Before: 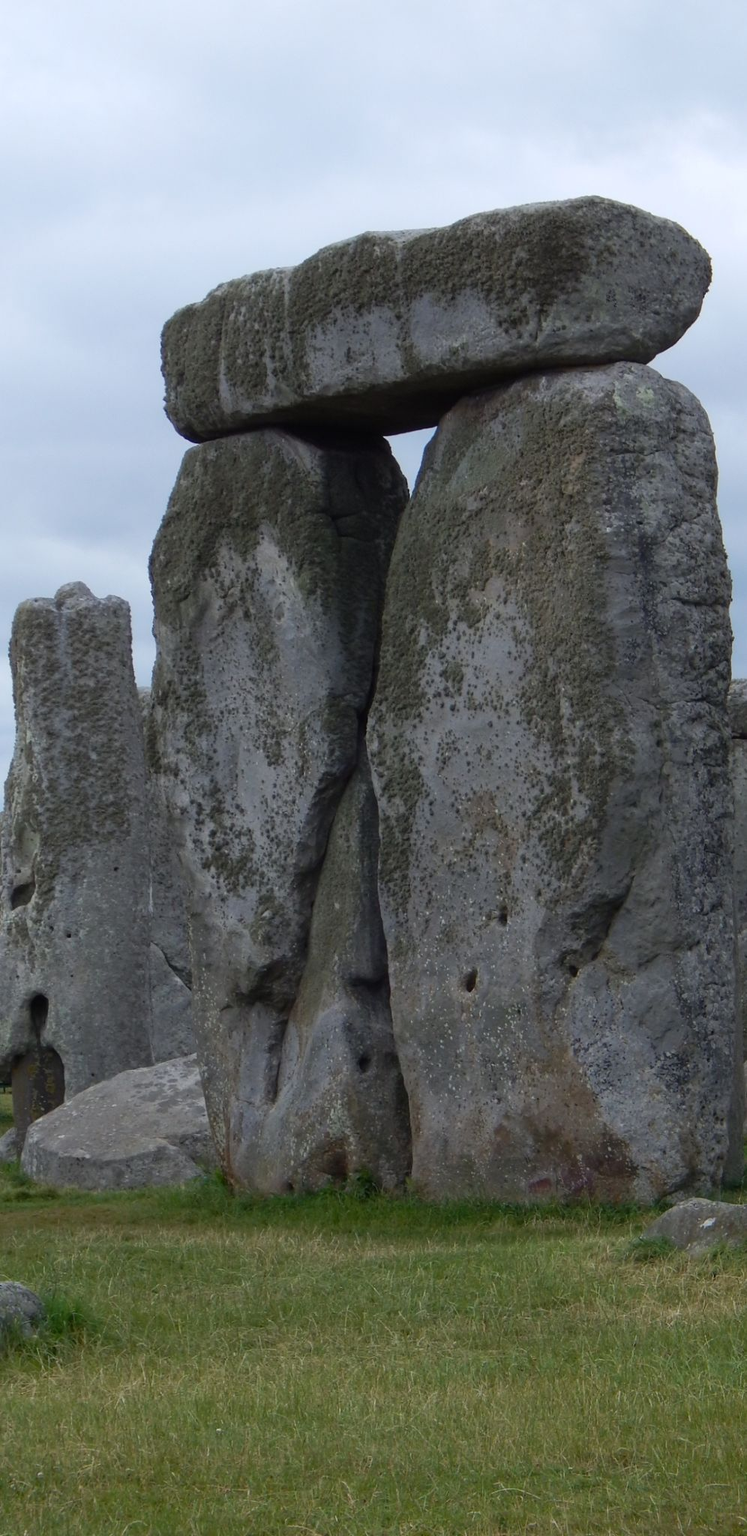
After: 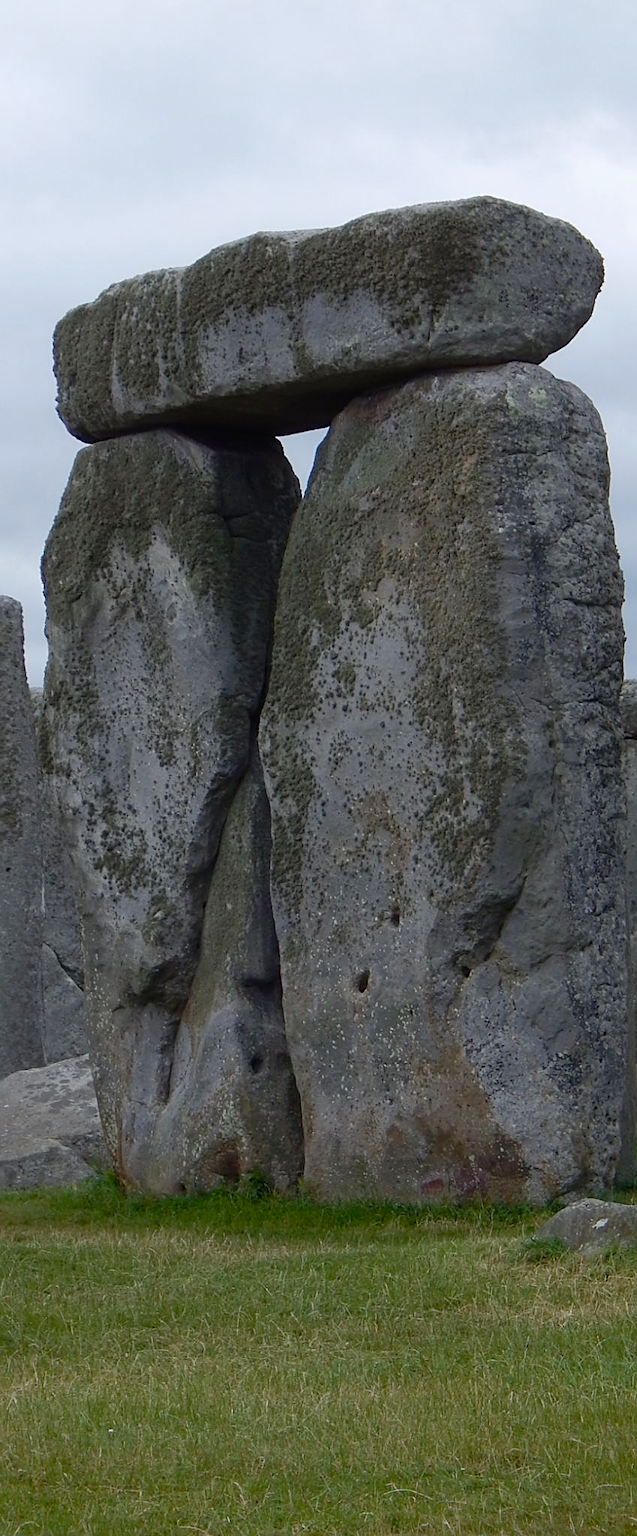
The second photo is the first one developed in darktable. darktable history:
crop and rotate: left 14.601%
color balance rgb: linear chroma grading › shadows -1.621%, linear chroma grading › highlights -13.92%, linear chroma grading › global chroma -9.777%, linear chroma grading › mid-tones -10.413%, perceptual saturation grading › global saturation 19.408%, perceptual saturation grading › highlights -25.442%, perceptual saturation grading › shadows 49.705%
sharpen: on, module defaults
